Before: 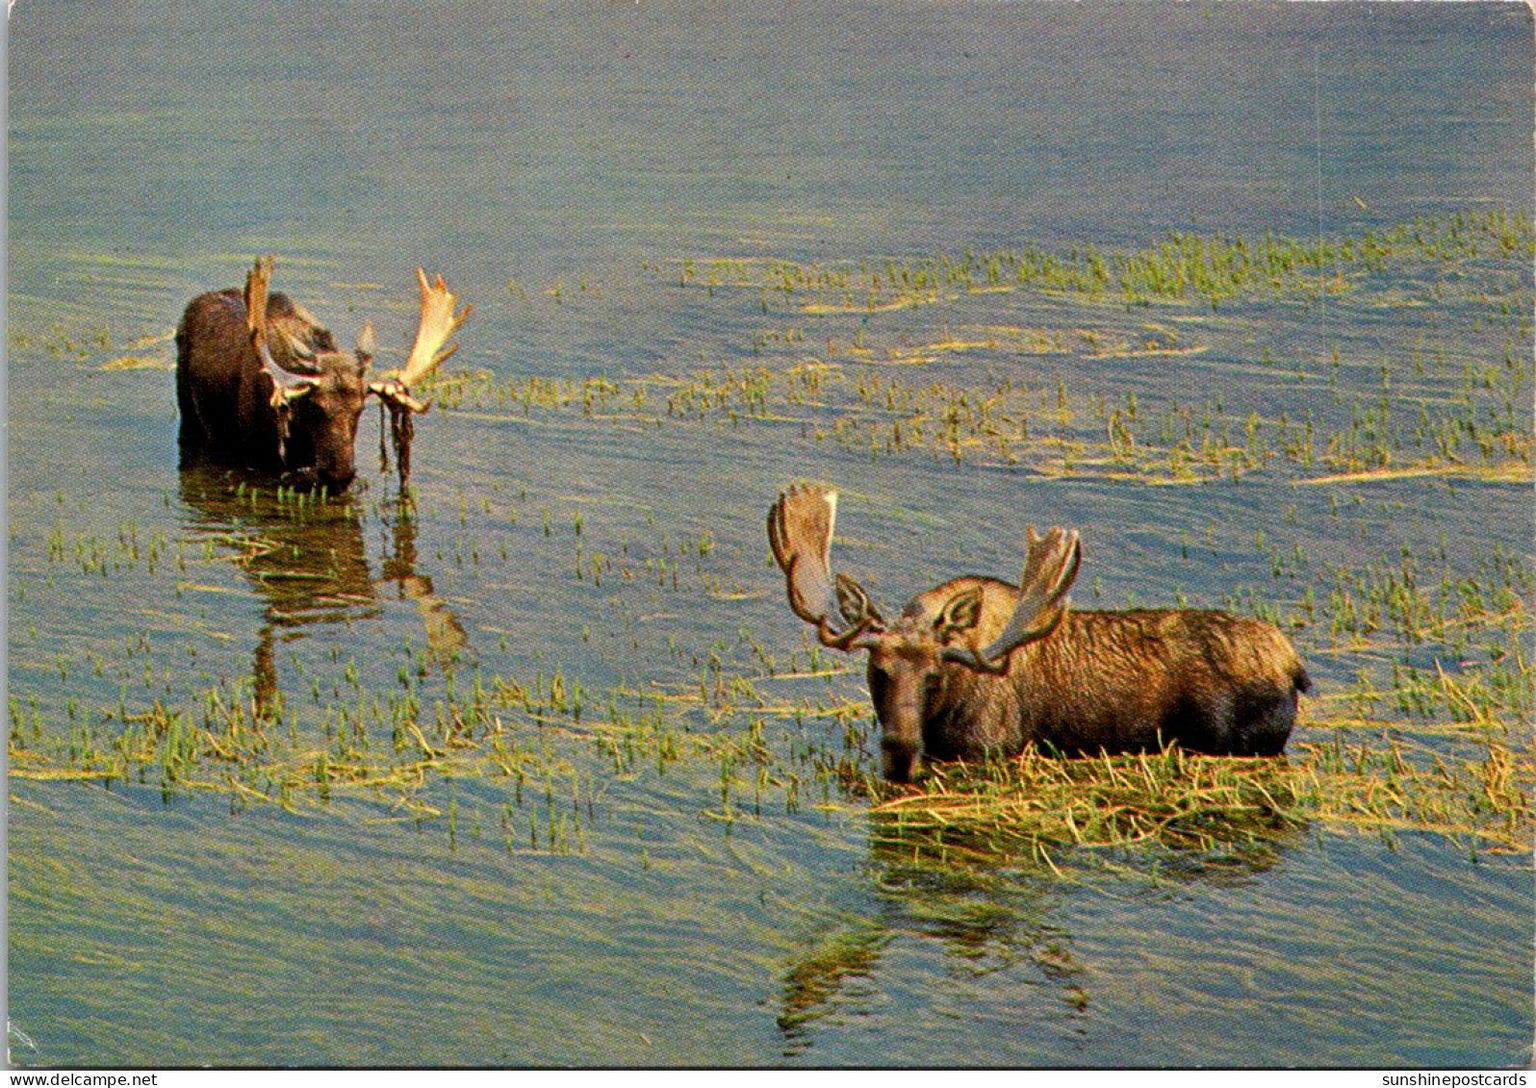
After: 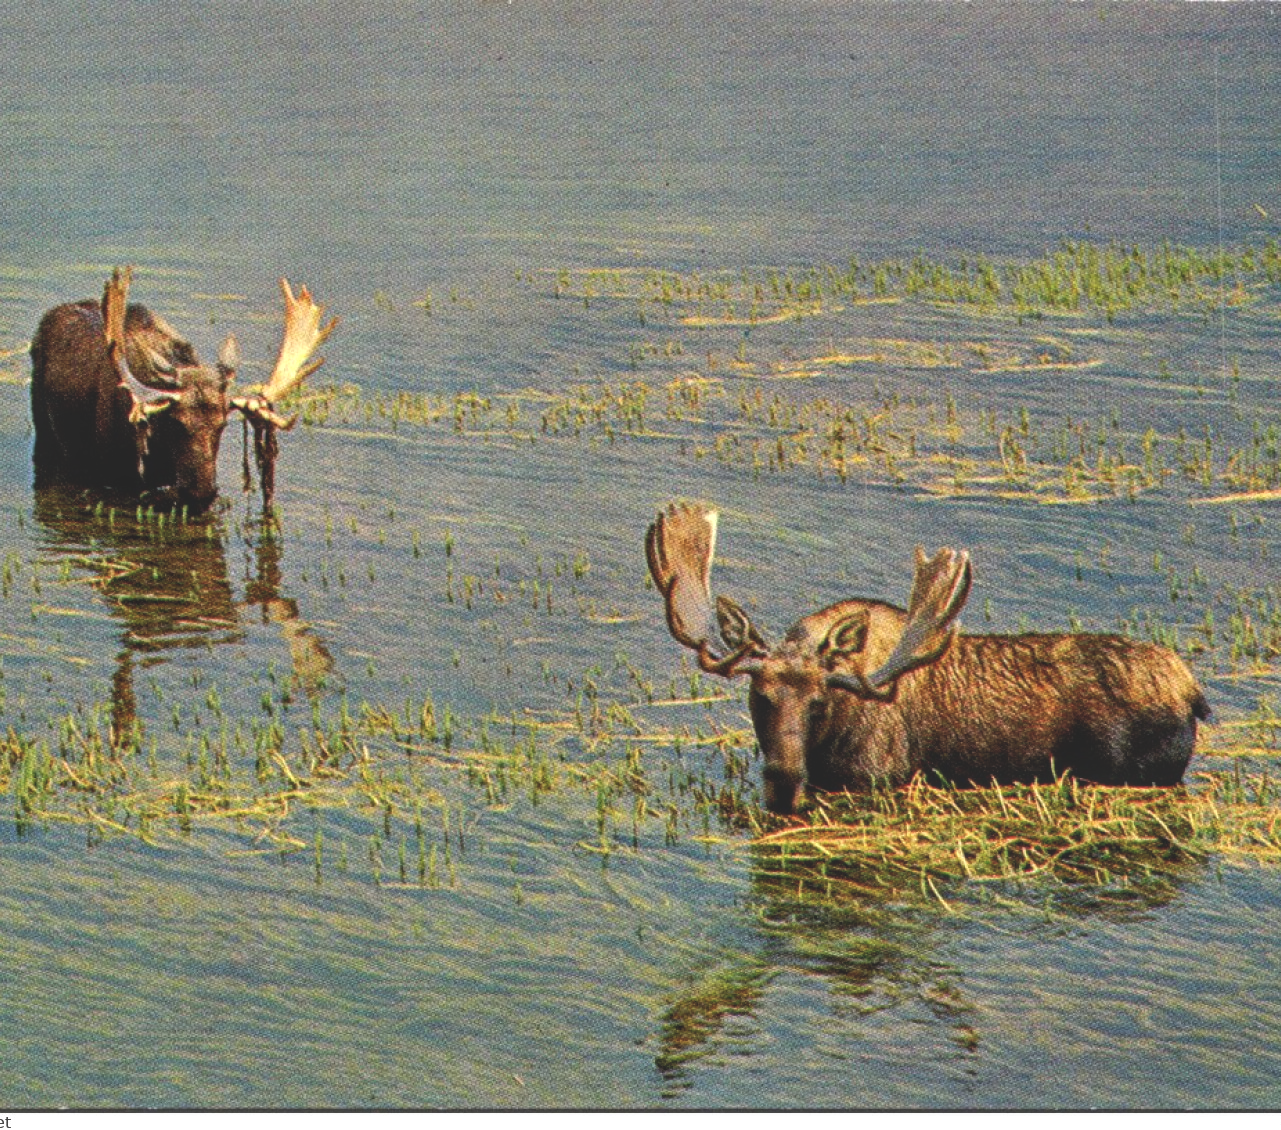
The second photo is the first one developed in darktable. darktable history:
crop and rotate: left 9.564%, right 10.121%
local contrast: on, module defaults
tone equalizer: edges refinement/feathering 500, mask exposure compensation -1.57 EV, preserve details no
exposure: black level correction -0.027, compensate highlight preservation false
